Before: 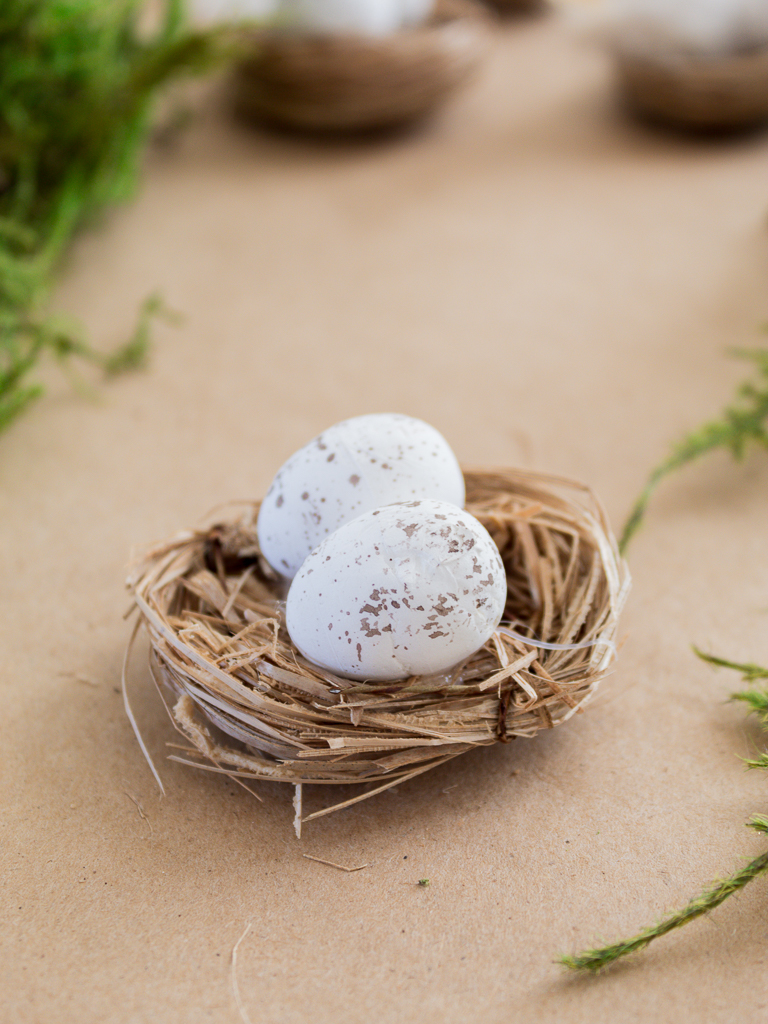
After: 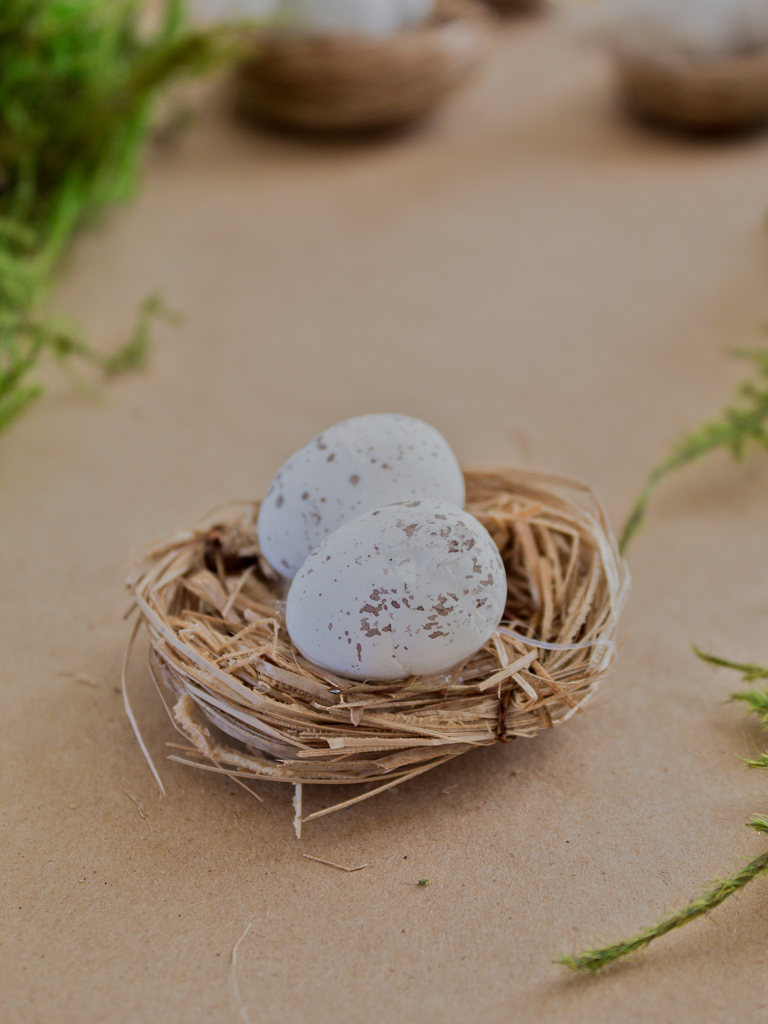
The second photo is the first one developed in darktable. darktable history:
white balance: emerald 1
tone equalizer: -8 EV -0.002 EV, -7 EV 0.005 EV, -6 EV -0.008 EV, -5 EV 0.007 EV, -4 EV -0.042 EV, -3 EV -0.233 EV, -2 EV -0.662 EV, -1 EV -0.983 EV, +0 EV -0.969 EV, smoothing diameter 2%, edges refinement/feathering 20, mask exposure compensation -1.57 EV, filter diffusion 5
